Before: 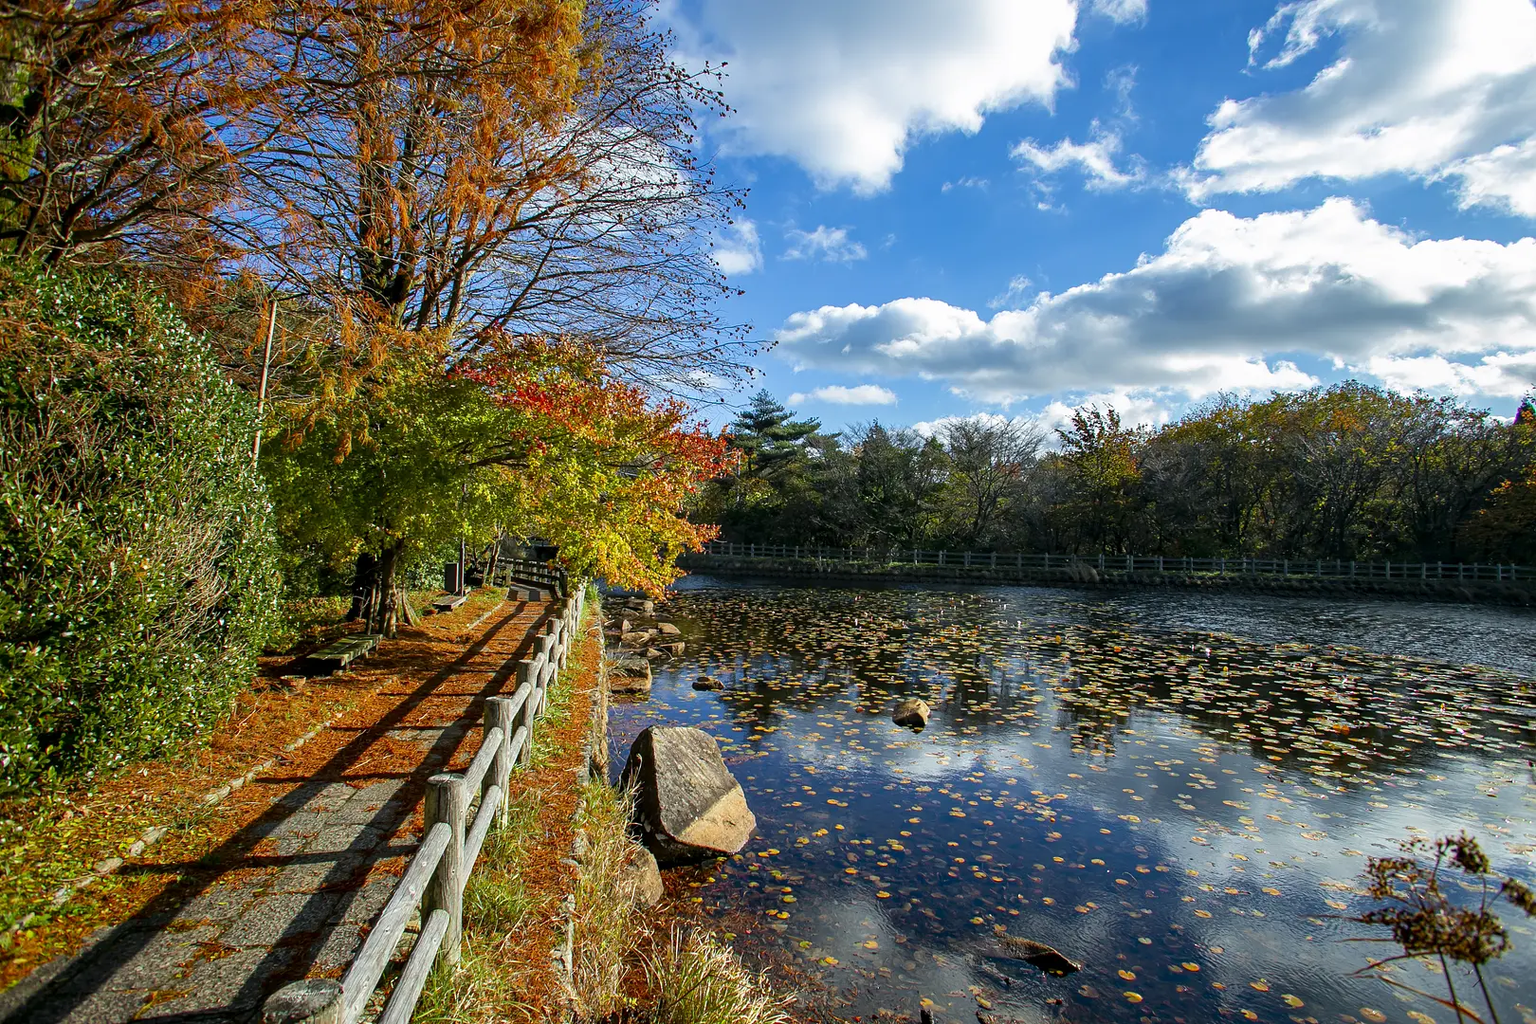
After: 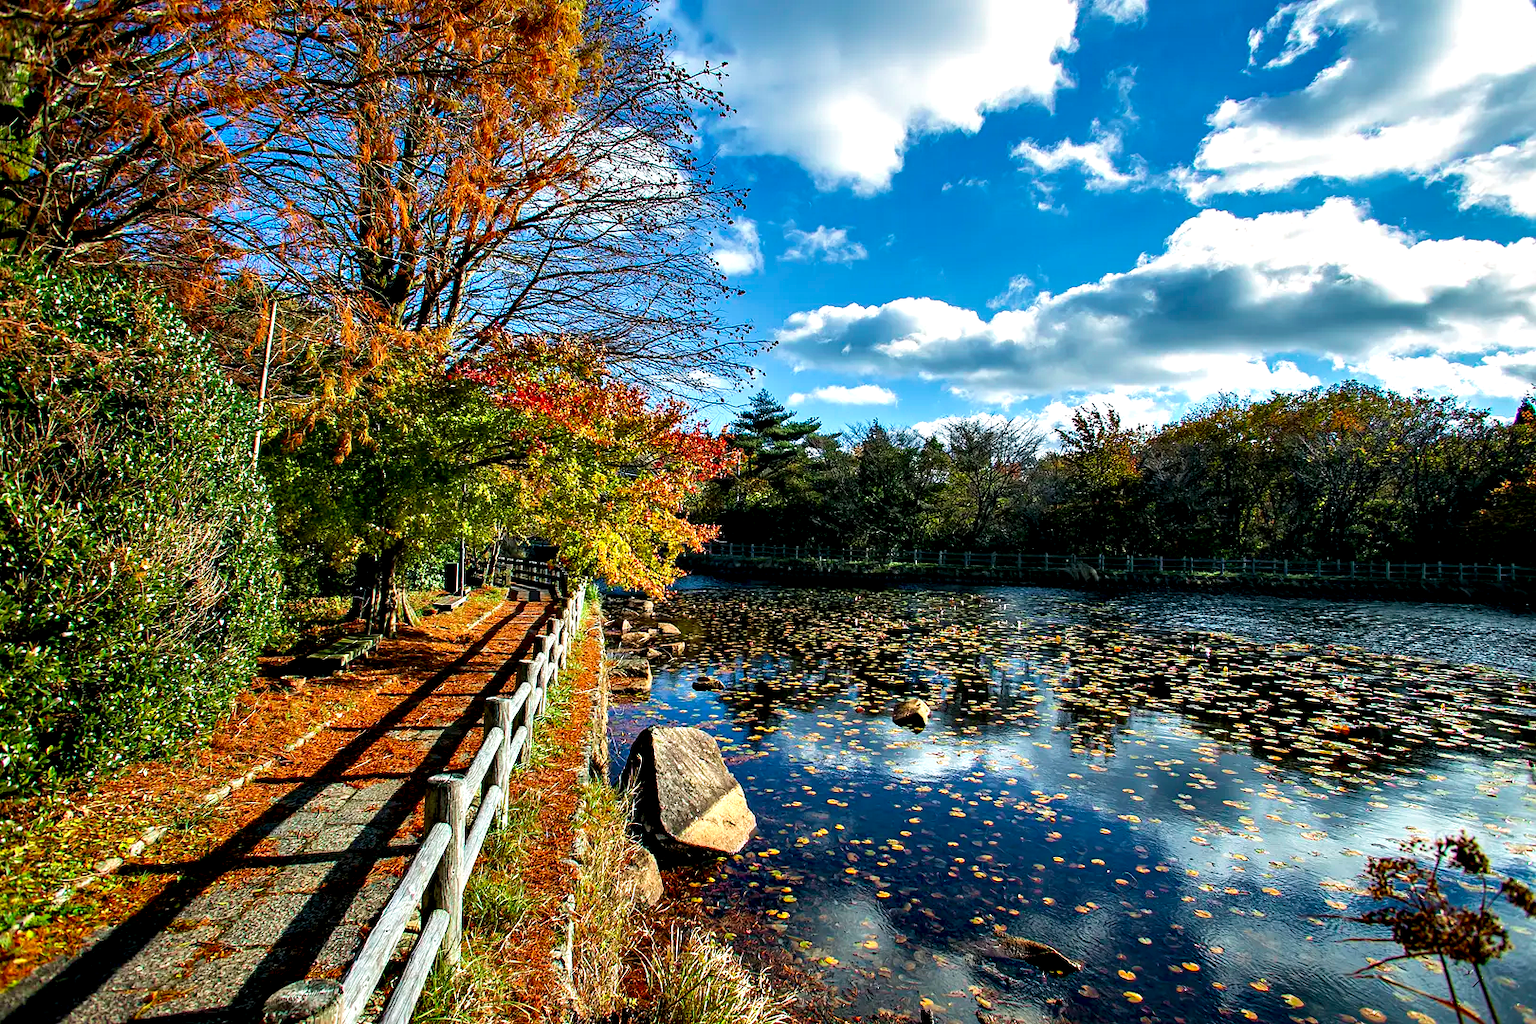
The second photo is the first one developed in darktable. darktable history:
contrast equalizer: y [[0.6 ×6], [0.55 ×6], [0 ×6], [0 ×6], [0 ×6]]
velvia: on, module defaults
